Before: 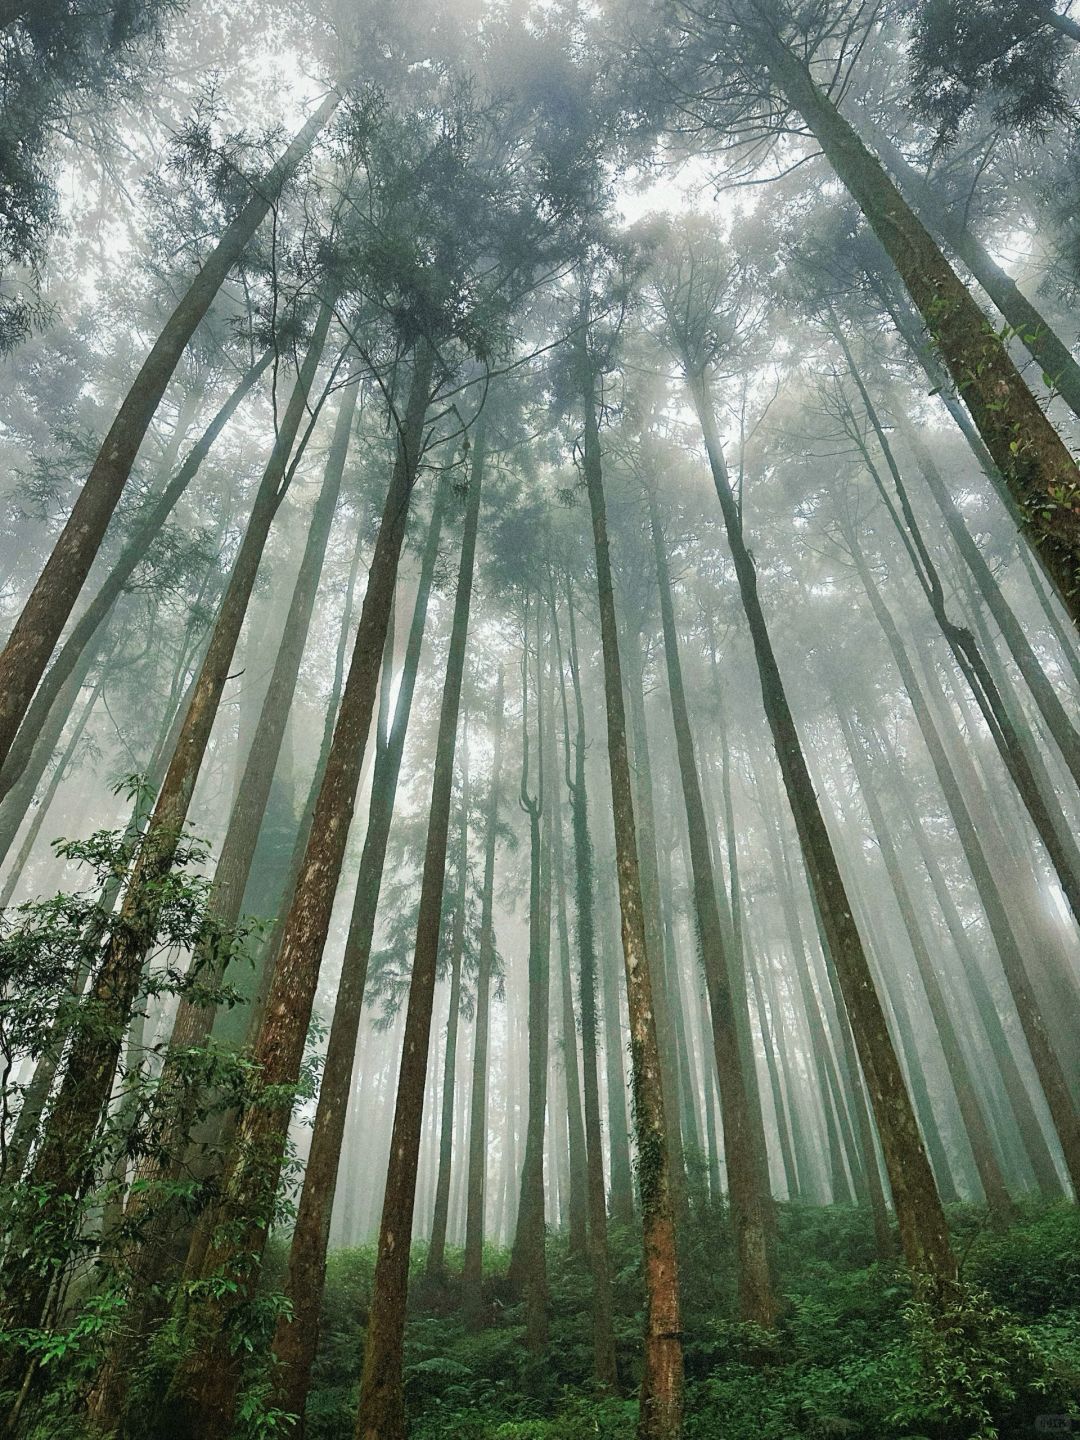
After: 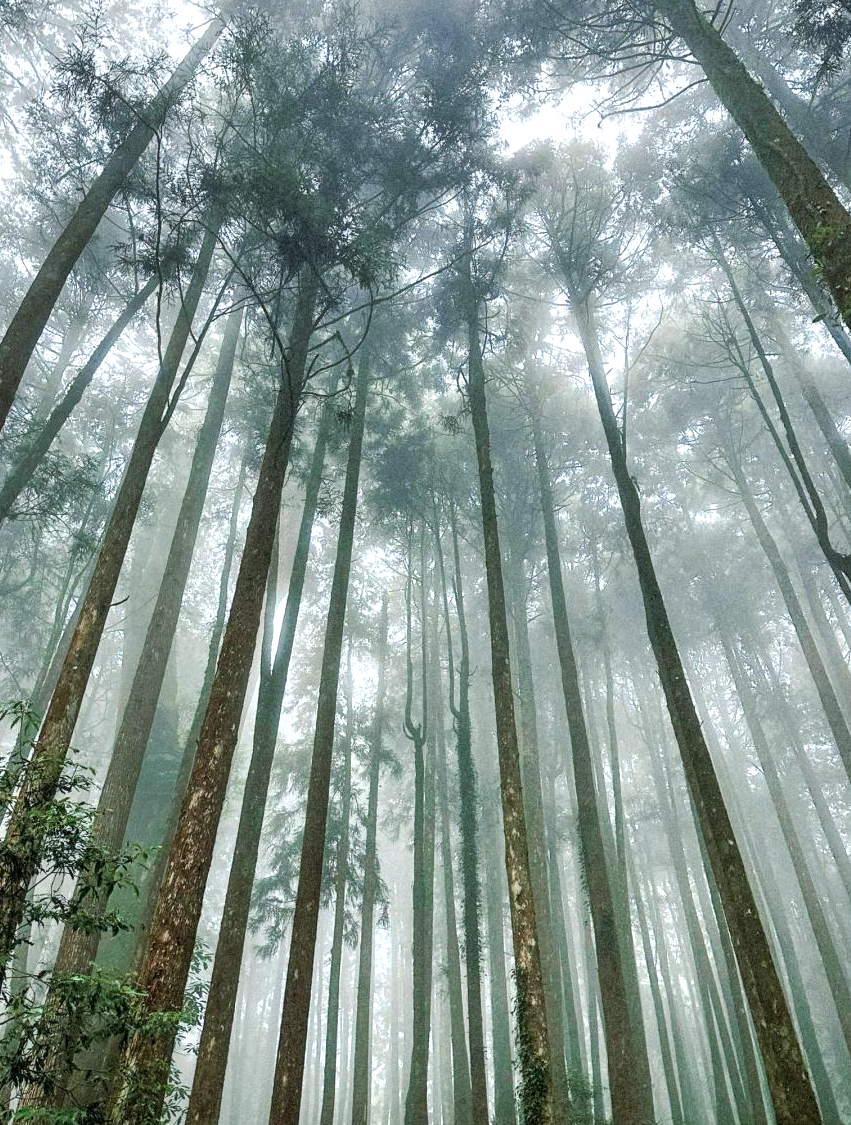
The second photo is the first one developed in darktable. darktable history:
local contrast: detail 130%
crop and rotate: left 10.77%, top 5.1%, right 10.41%, bottom 16.76%
levels: levels [0, 0.476, 0.951]
tone equalizer: on, module defaults
white balance: red 0.976, blue 1.04
